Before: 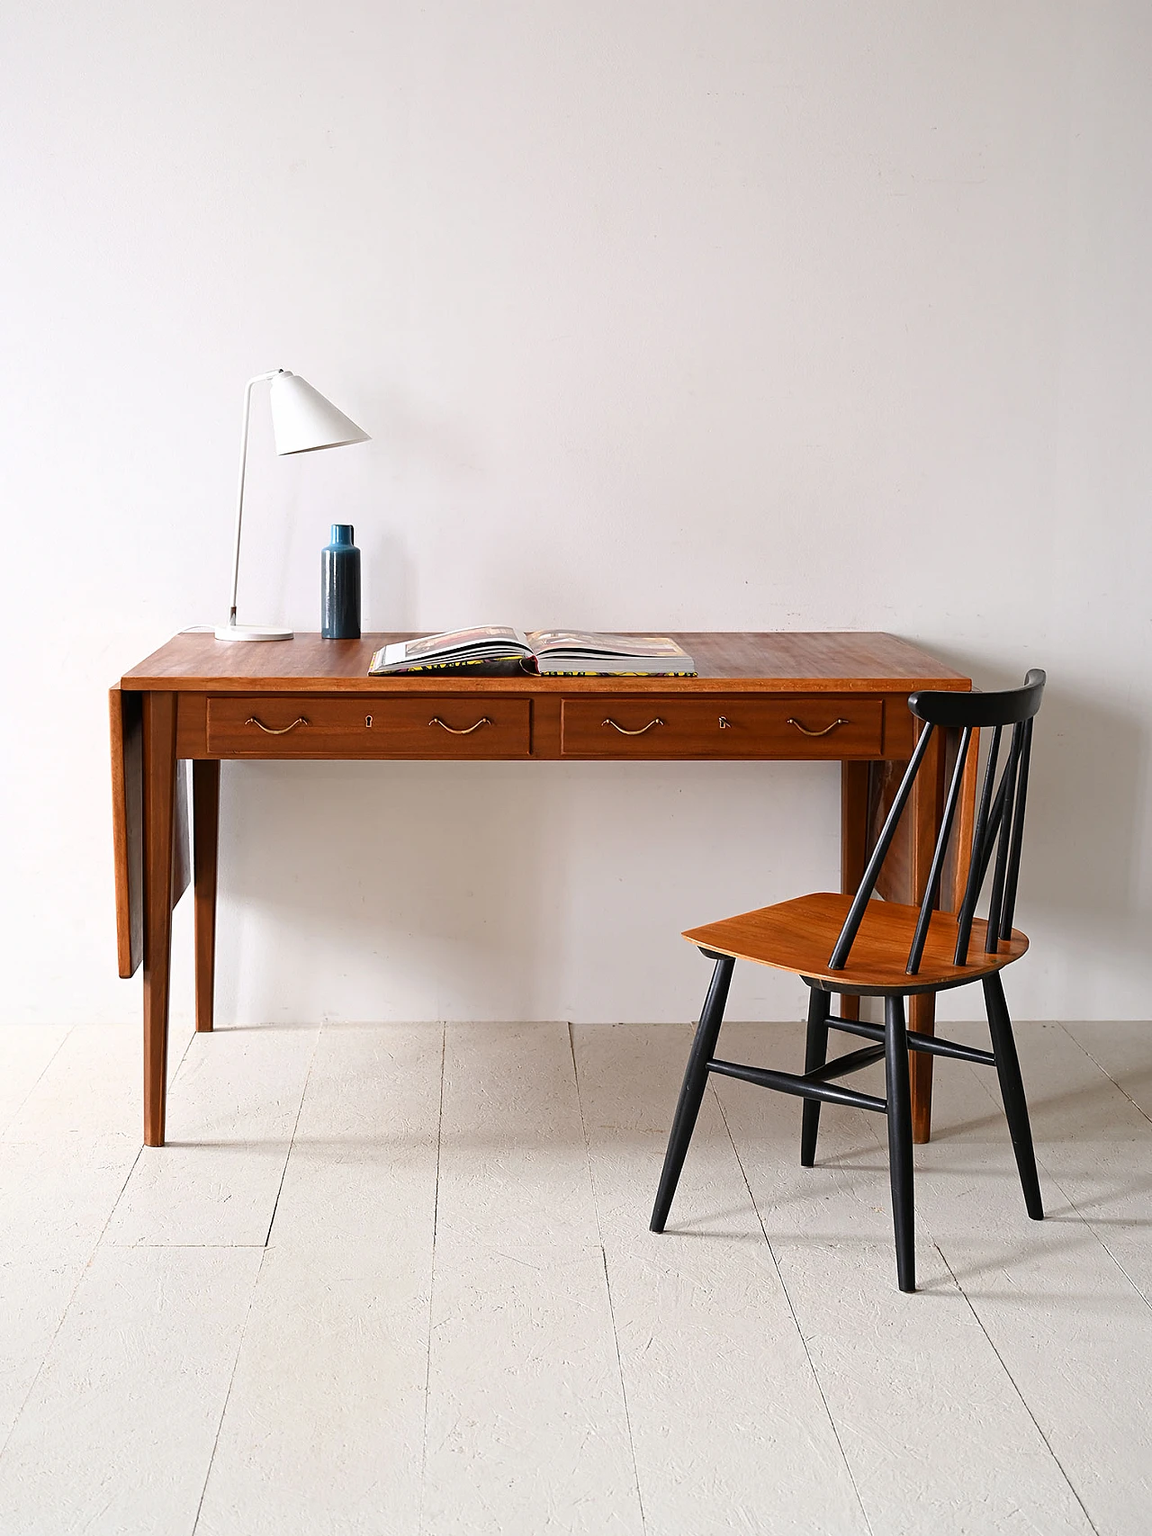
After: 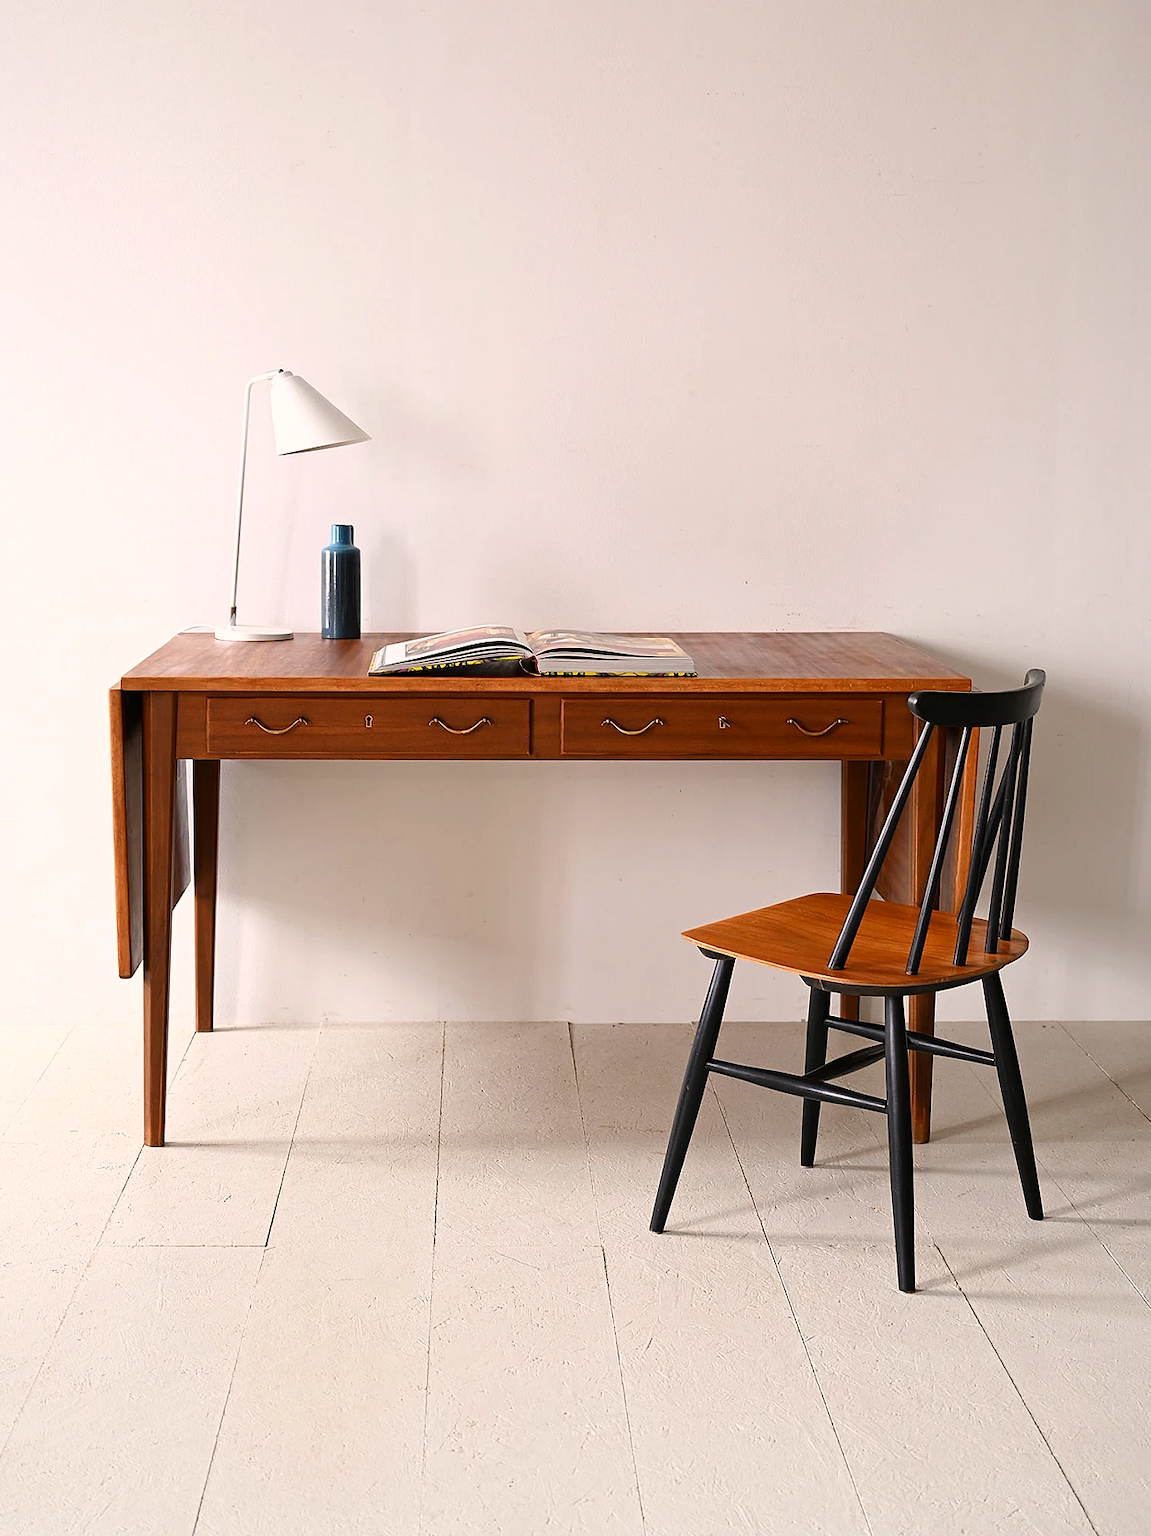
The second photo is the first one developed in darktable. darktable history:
color correction: highlights a* 3.78, highlights b* 5.11
shadows and highlights: radius 335.51, shadows 63.13, highlights 4.28, compress 87.3%, soften with gaussian
